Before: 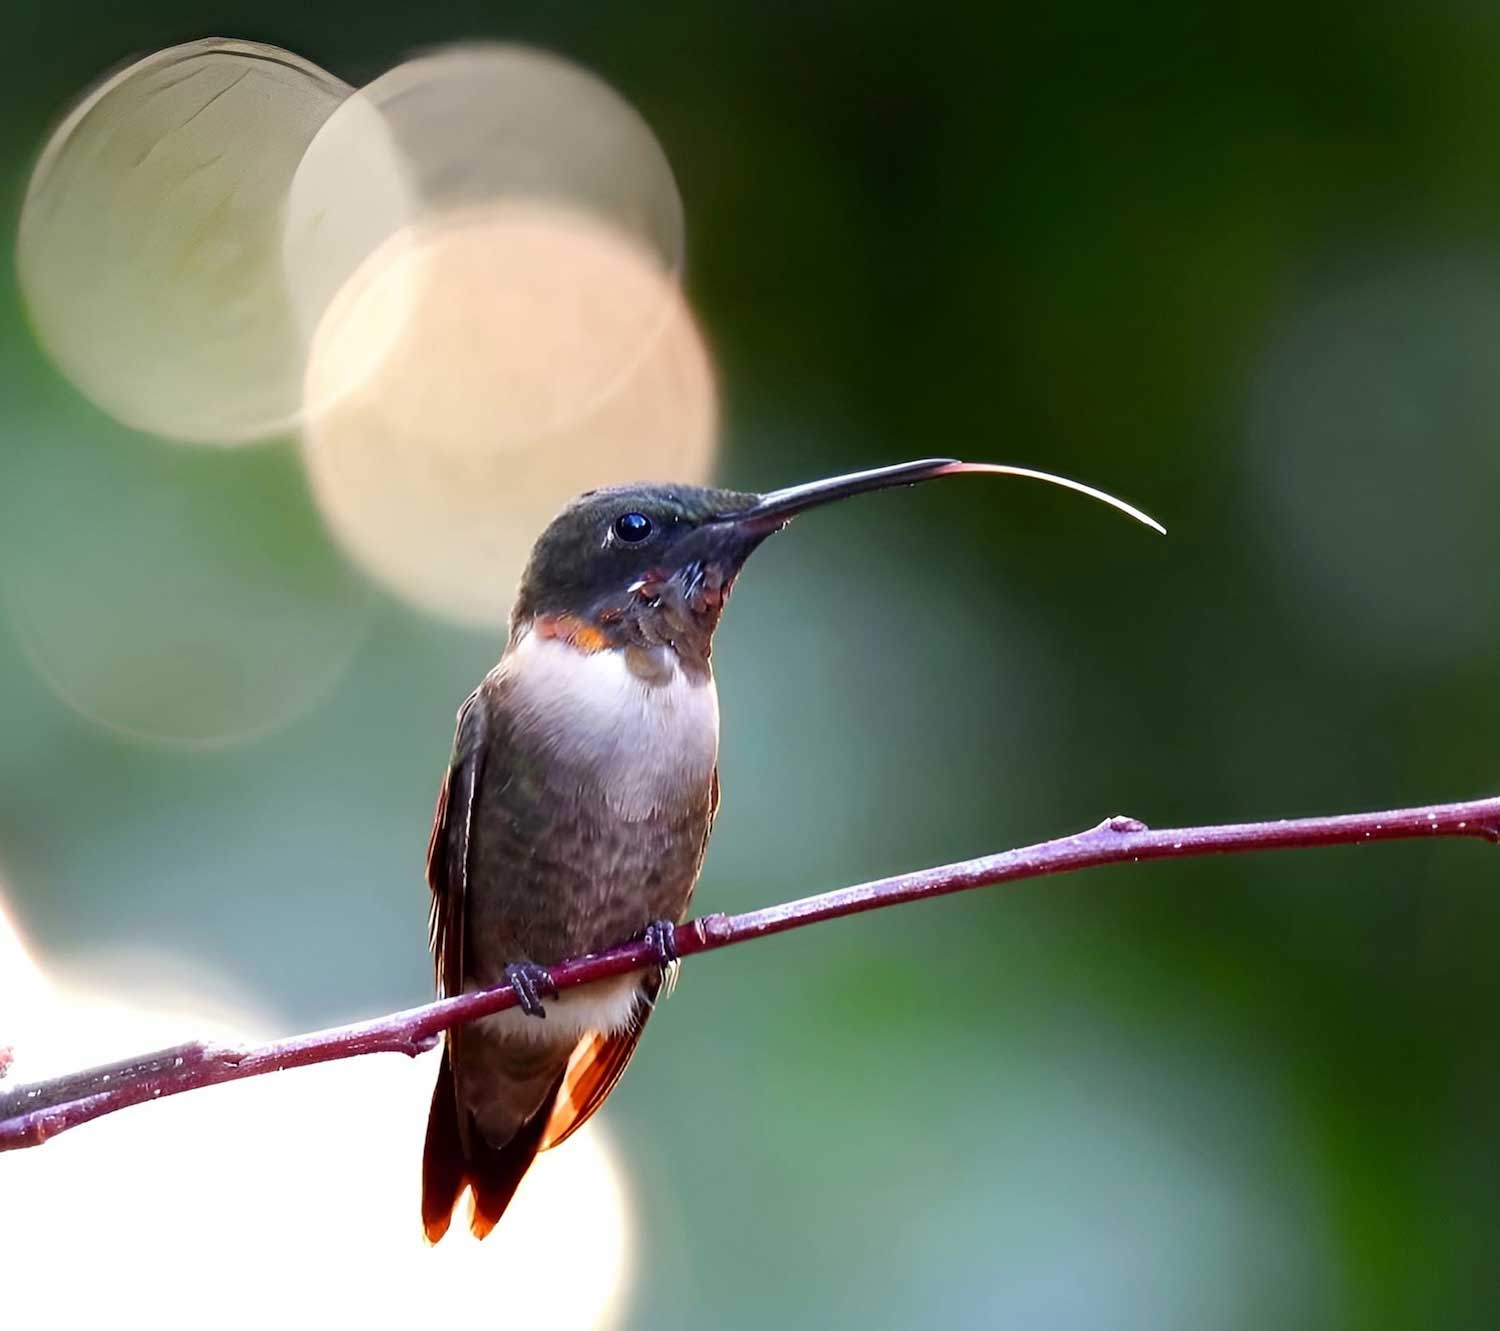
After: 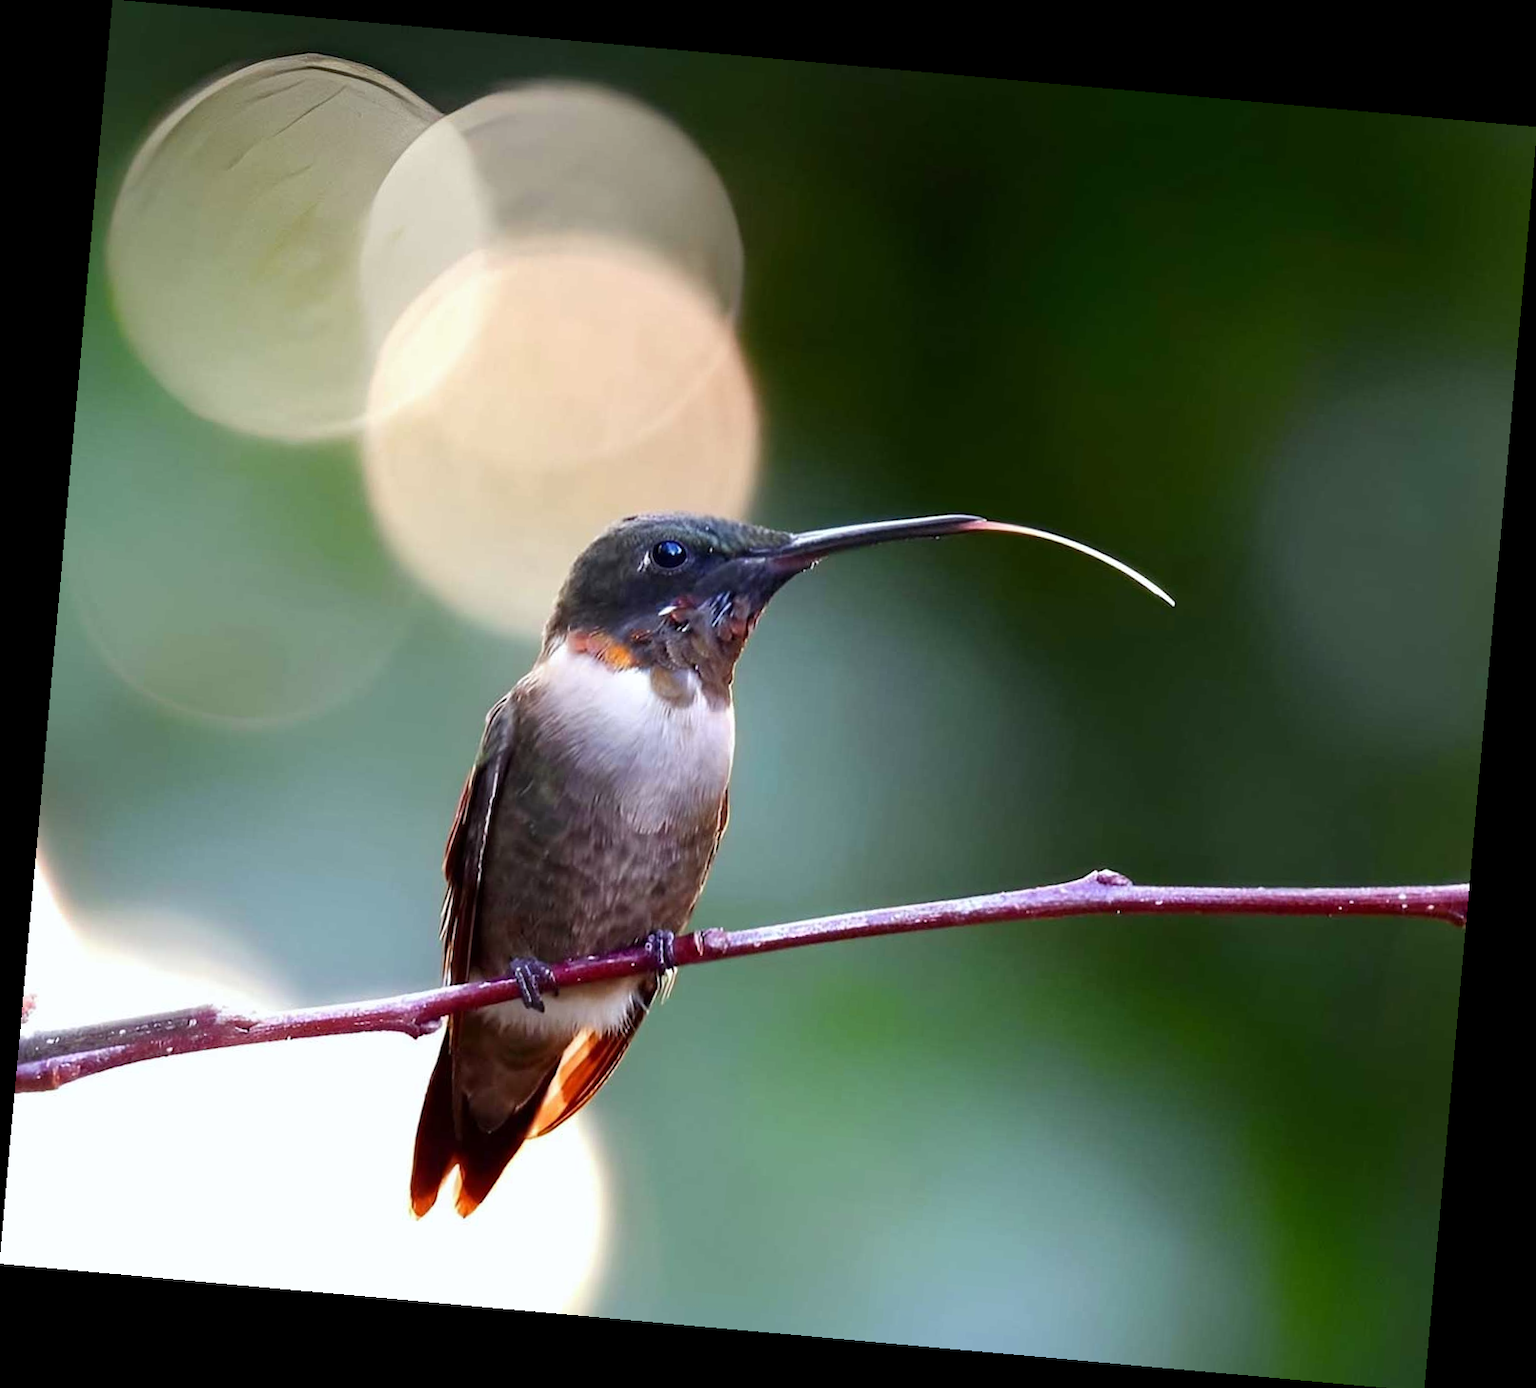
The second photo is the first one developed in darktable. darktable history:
white balance: red 0.986, blue 1.01
tone equalizer: on, module defaults
crop: bottom 0.071%
rotate and perspective: rotation 5.12°, automatic cropping off
